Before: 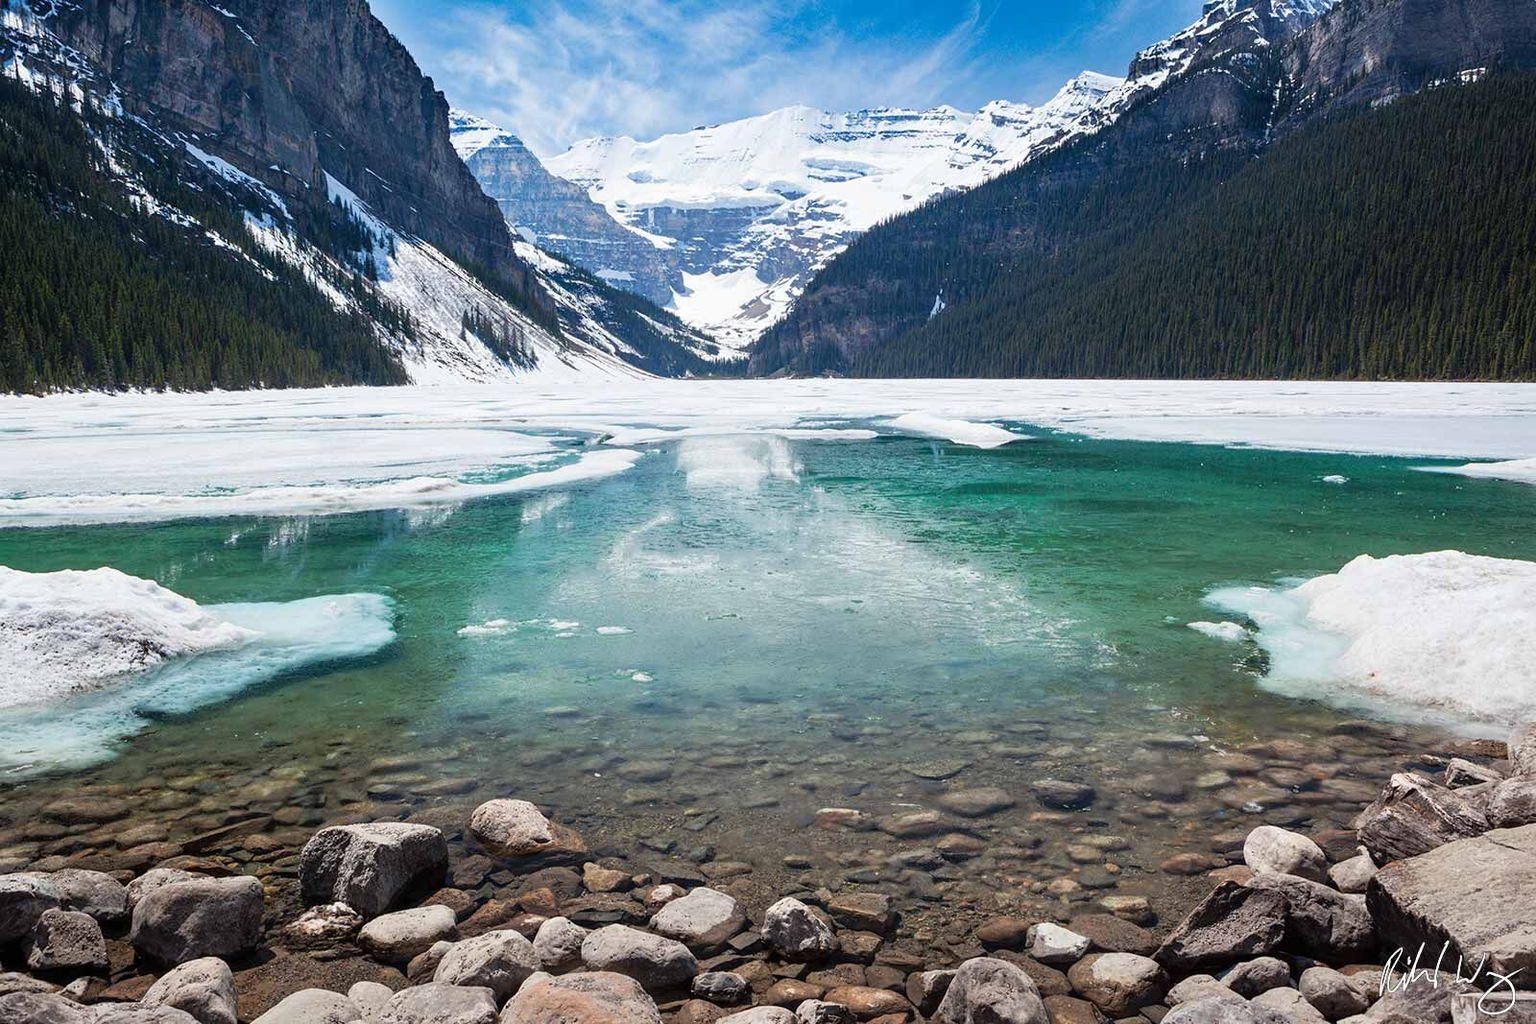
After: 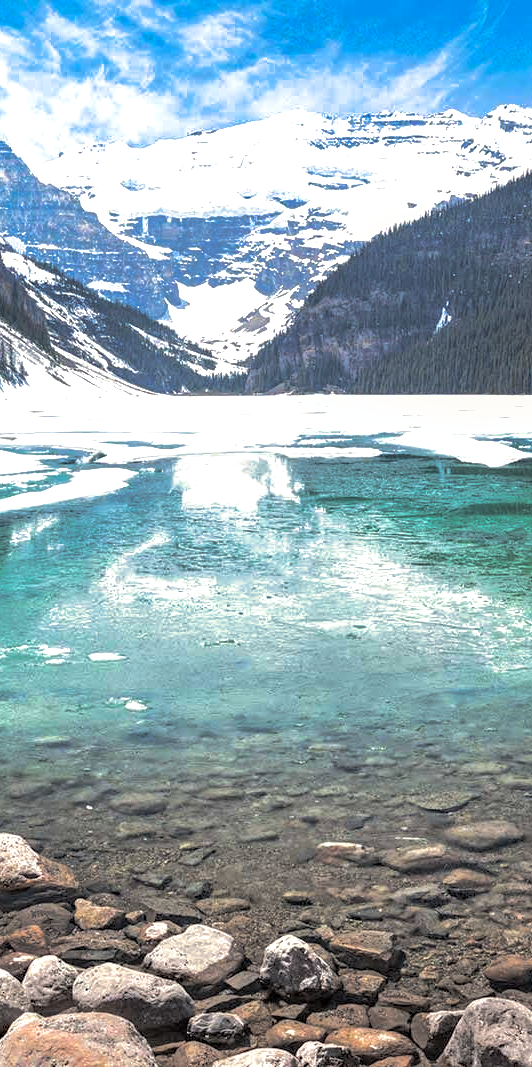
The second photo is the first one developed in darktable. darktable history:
exposure: black level correction 0, exposure 0.7 EV, compensate exposure bias true, compensate highlight preservation false
haze removal: compatibility mode true, adaptive false
crop: left 33.36%, right 33.36%
shadows and highlights: on, module defaults
tone equalizer: on, module defaults
local contrast: on, module defaults
split-toning: shadows › hue 43.2°, shadows › saturation 0, highlights › hue 50.4°, highlights › saturation 1
